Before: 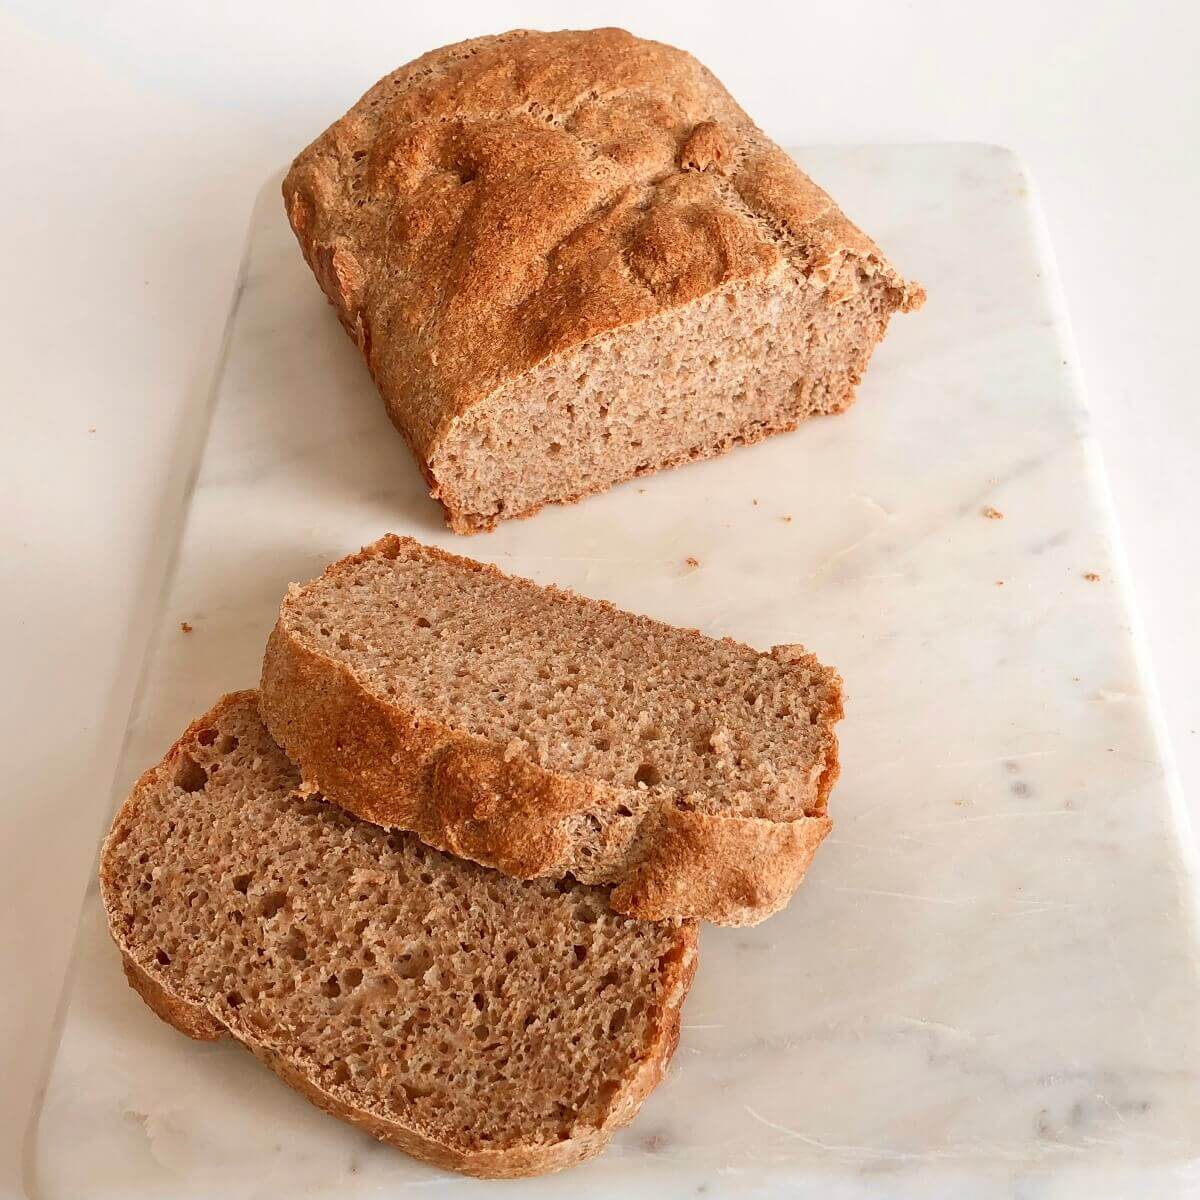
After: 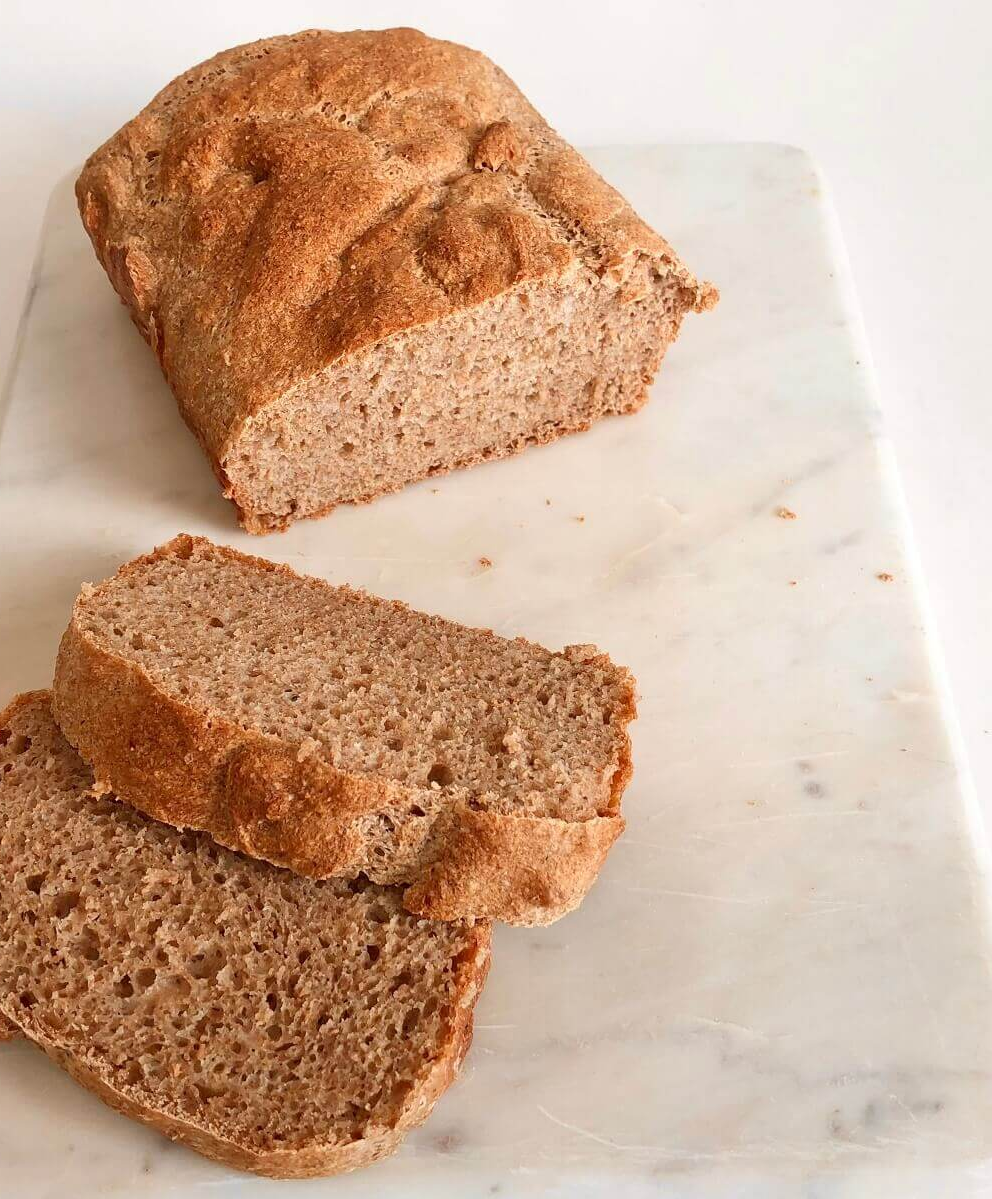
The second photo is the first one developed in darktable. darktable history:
crop: left 17.304%, bottom 0.028%
